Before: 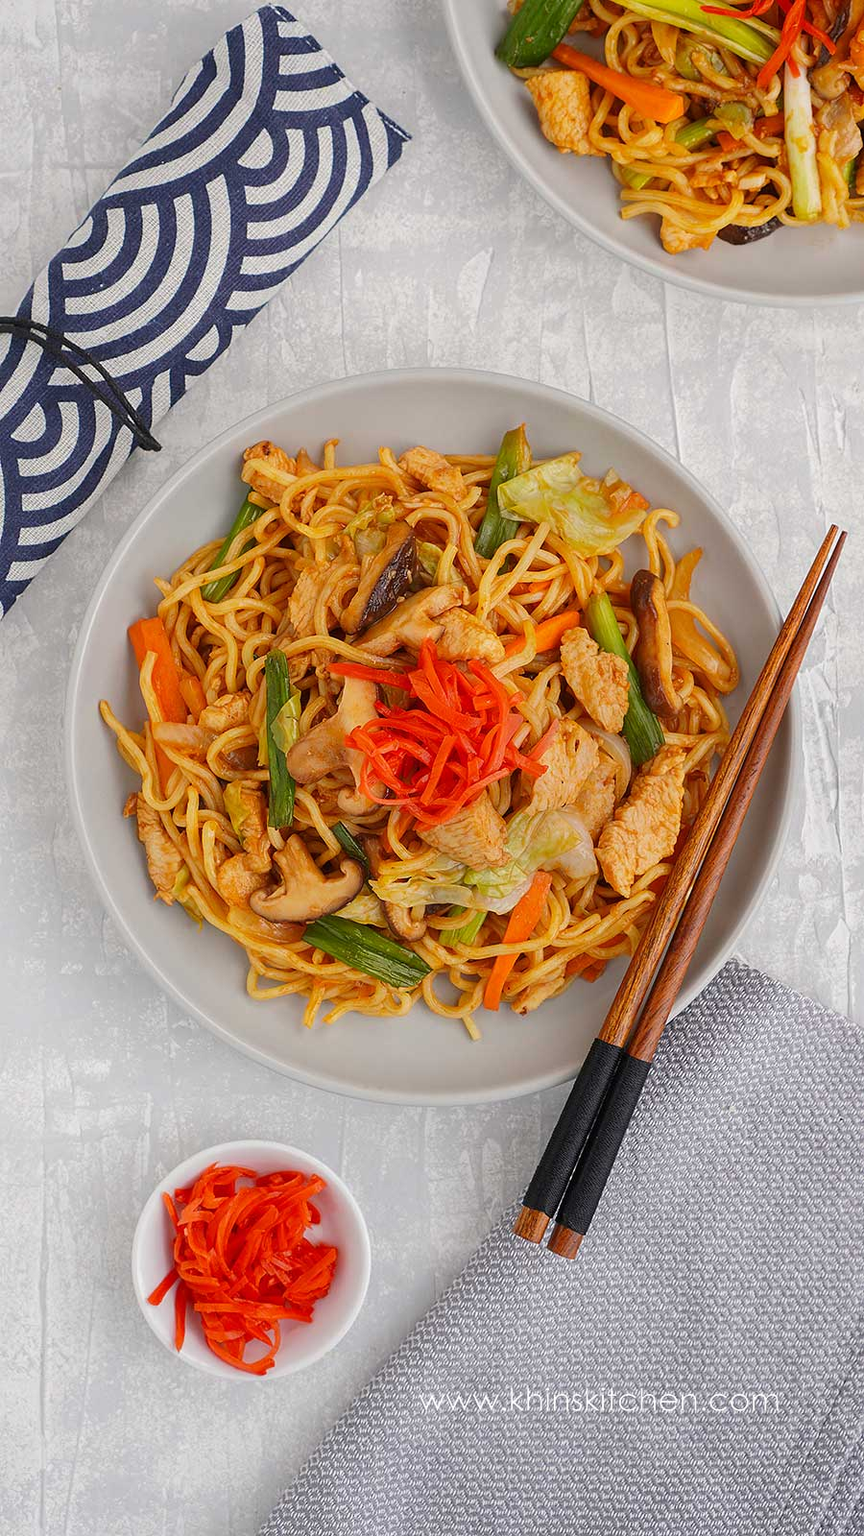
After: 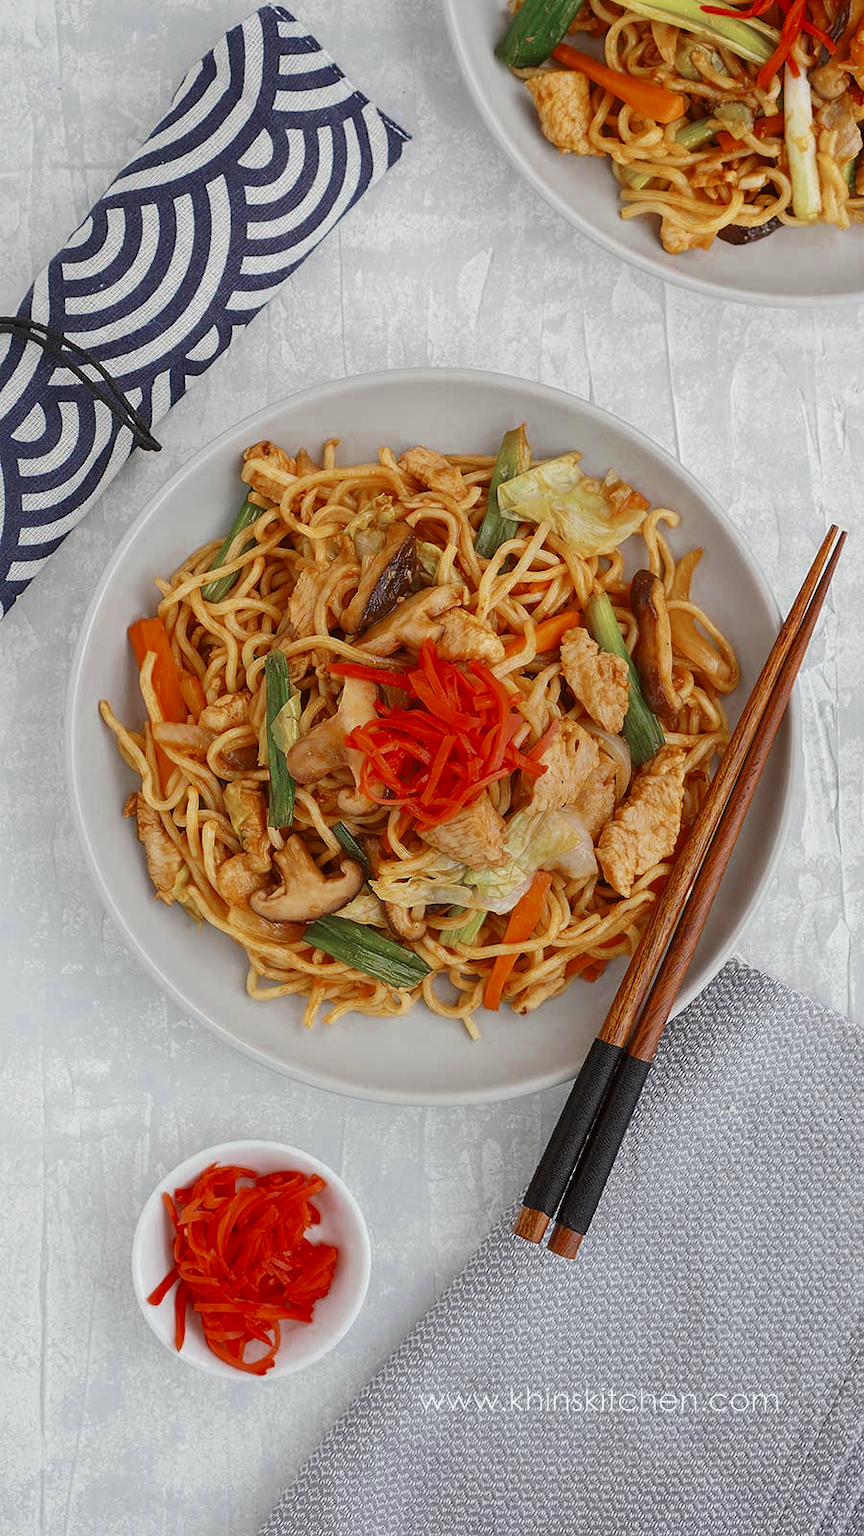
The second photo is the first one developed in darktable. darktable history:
color zones: curves: ch0 [(0, 0.5) (0.125, 0.4) (0.25, 0.5) (0.375, 0.4) (0.5, 0.4) (0.625, 0.35) (0.75, 0.35) (0.875, 0.5)]; ch1 [(0, 0.35) (0.125, 0.45) (0.25, 0.35) (0.375, 0.35) (0.5, 0.35) (0.625, 0.35) (0.75, 0.45) (0.875, 0.35)]; ch2 [(0, 0.6) (0.125, 0.5) (0.25, 0.5) (0.375, 0.6) (0.5, 0.6) (0.625, 0.5) (0.75, 0.5) (0.875, 0.5)]
color correction: highlights a* -2.79, highlights b* -2.24, shadows a* 2.2, shadows b* 2.85
